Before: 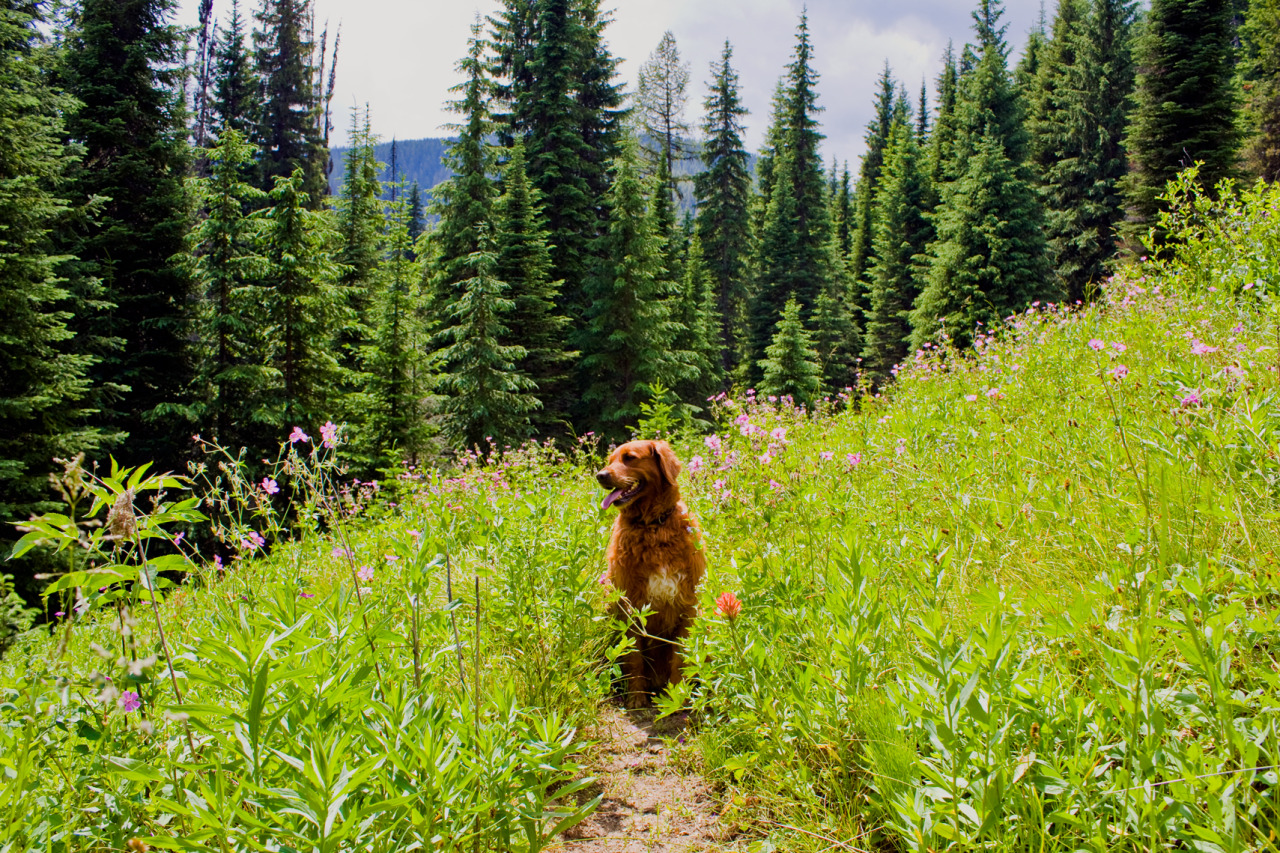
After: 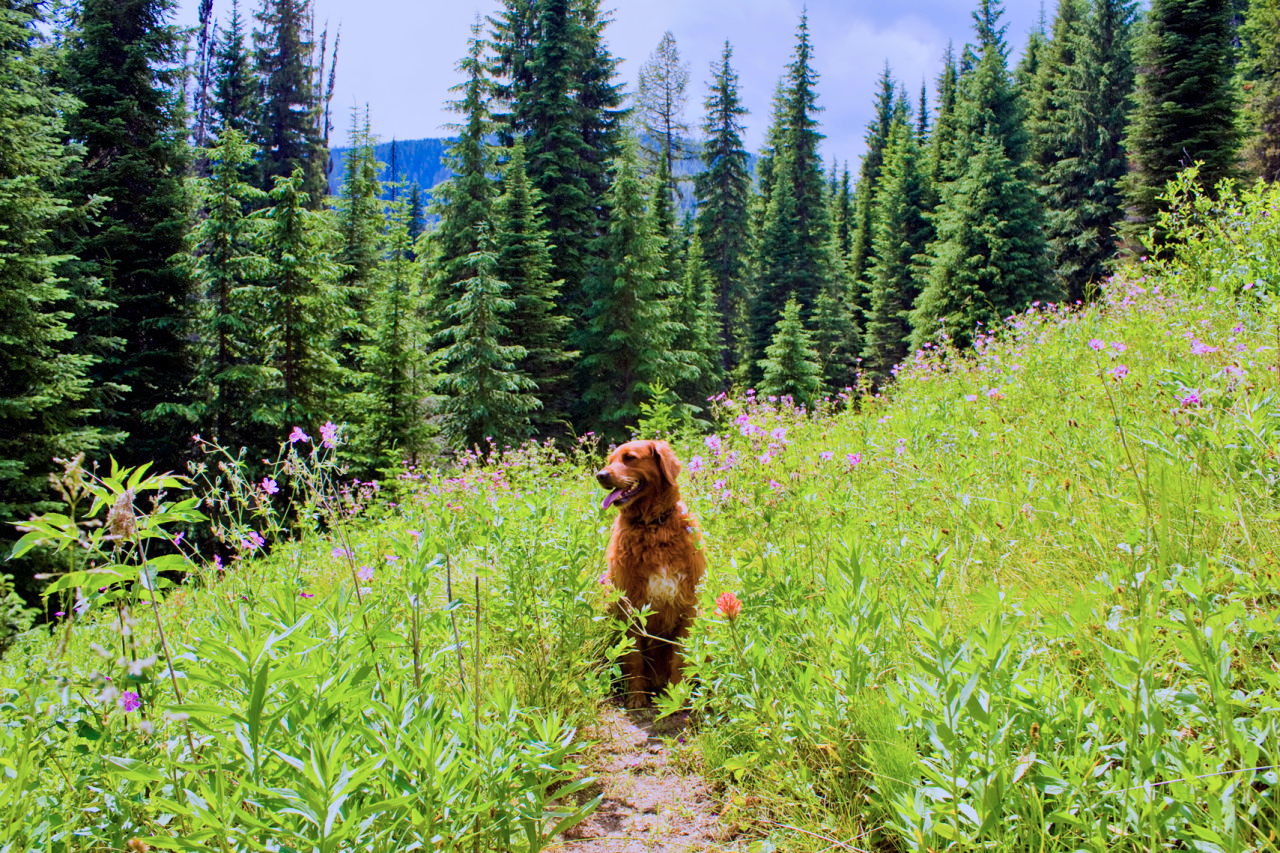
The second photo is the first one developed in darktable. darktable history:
tone equalizer: -8 EV 0.987 EV, -7 EV 1.01 EV, -6 EV 1.02 EV, -5 EV 0.997 EV, -4 EV 1.02 EV, -3 EV 0.731 EV, -2 EV 0.502 EV, -1 EV 0.227 EV, smoothing diameter 24.97%, edges refinement/feathering 10.53, preserve details guided filter
color calibration: output R [0.999, 0.026, -0.11, 0], output G [-0.019, 1.037, -0.099, 0], output B [0.022, -0.023, 0.902, 0], gray › normalize channels true, illuminant as shot in camera, x 0.379, y 0.397, temperature 4136.2 K, gamut compression 0.007
